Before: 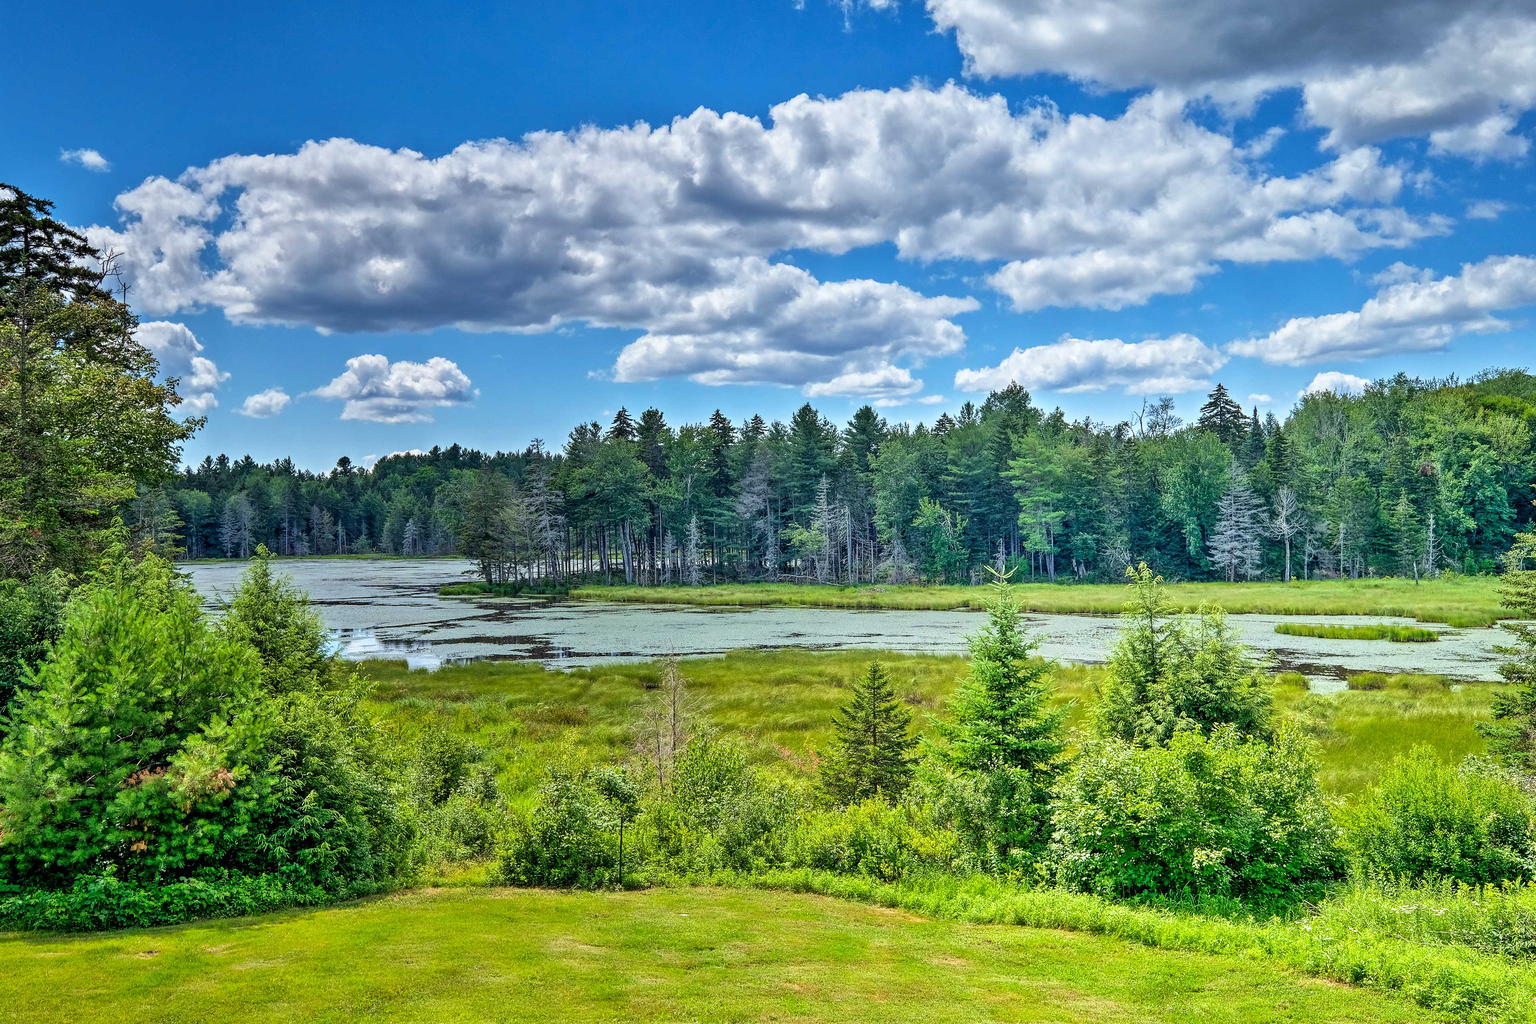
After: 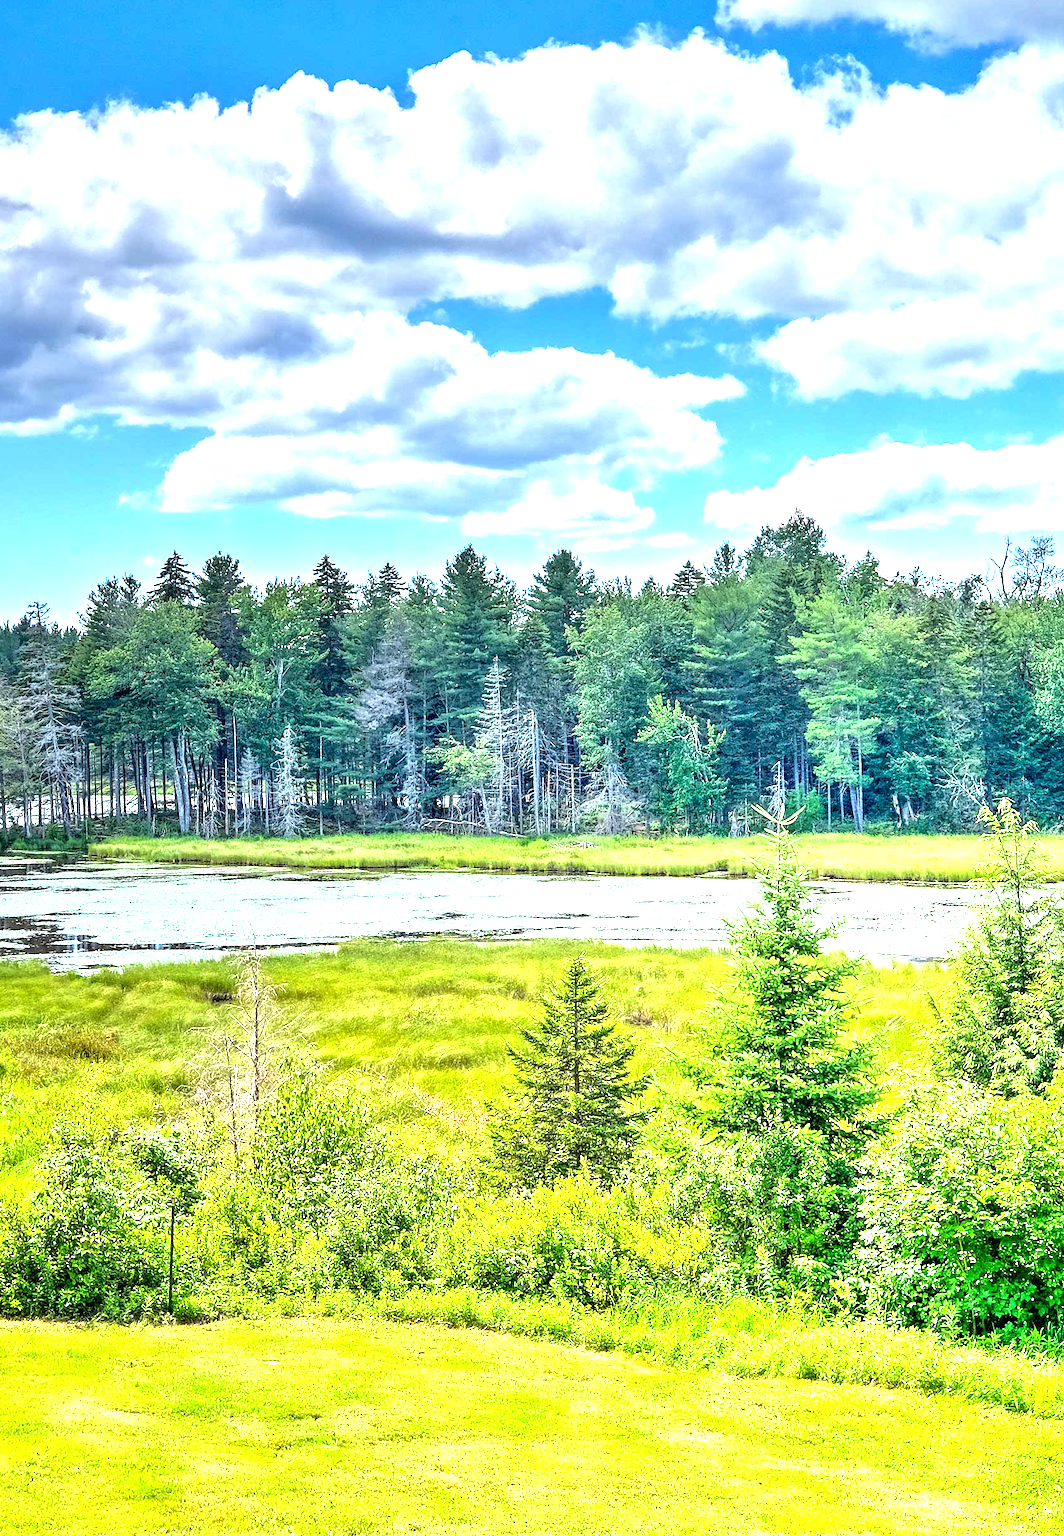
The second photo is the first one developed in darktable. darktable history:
exposure: black level correction 0.001, exposure 1.735 EV, compensate highlight preservation false
graduated density: on, module defaults
crop: left 33.452%, top 6.025%, right 23.155%
